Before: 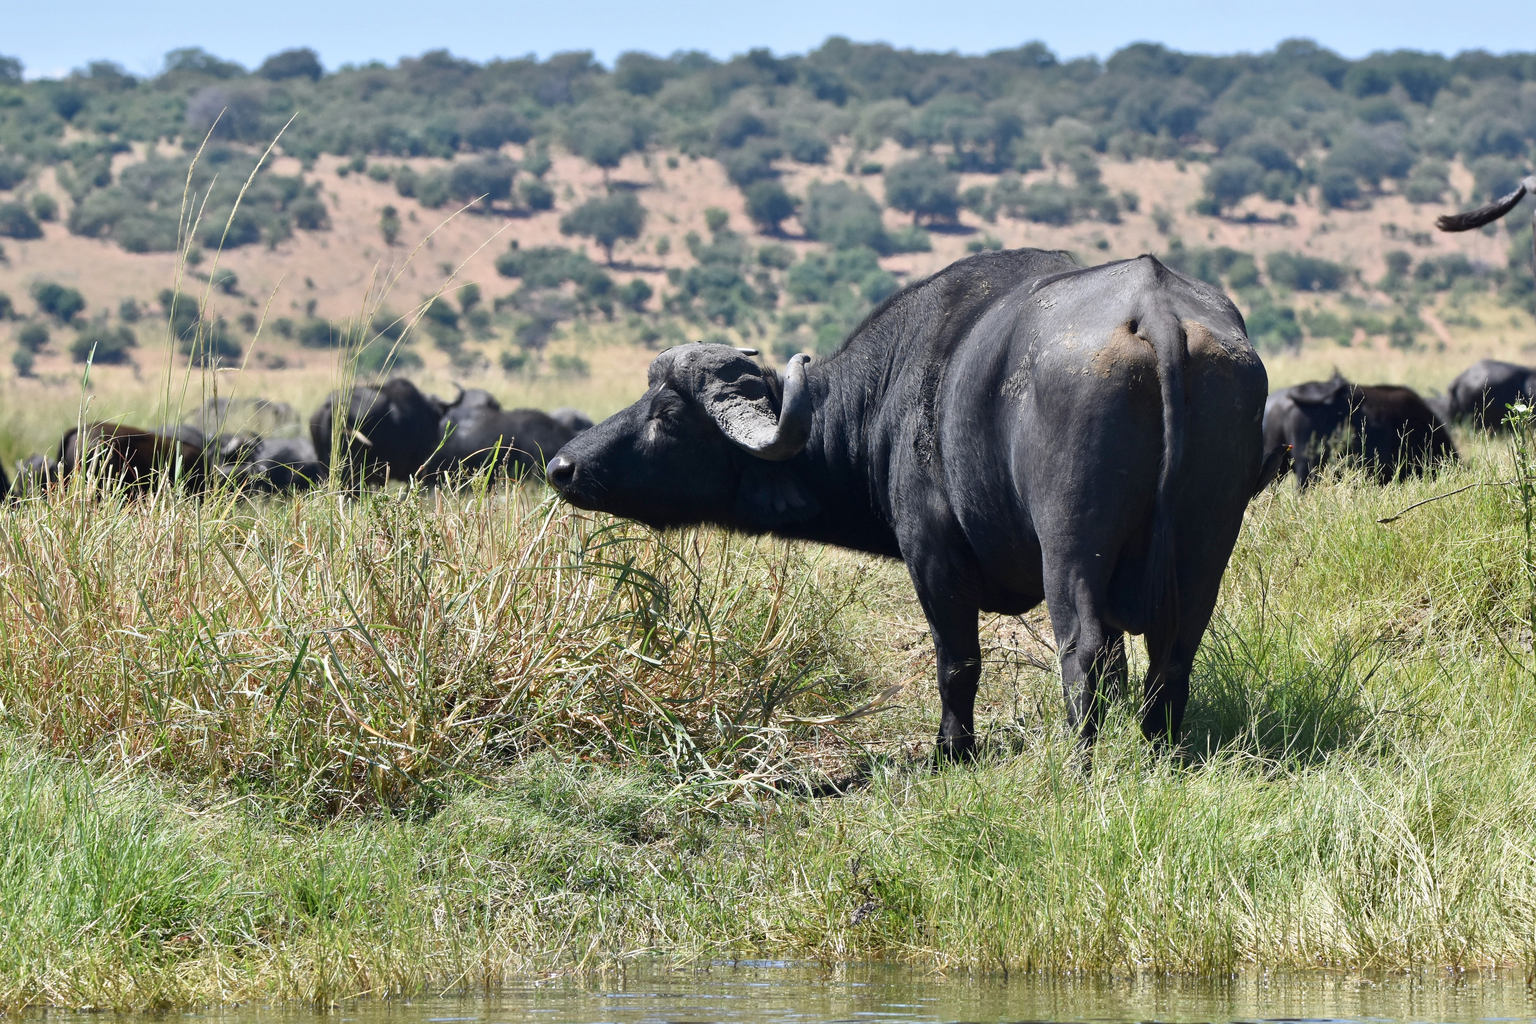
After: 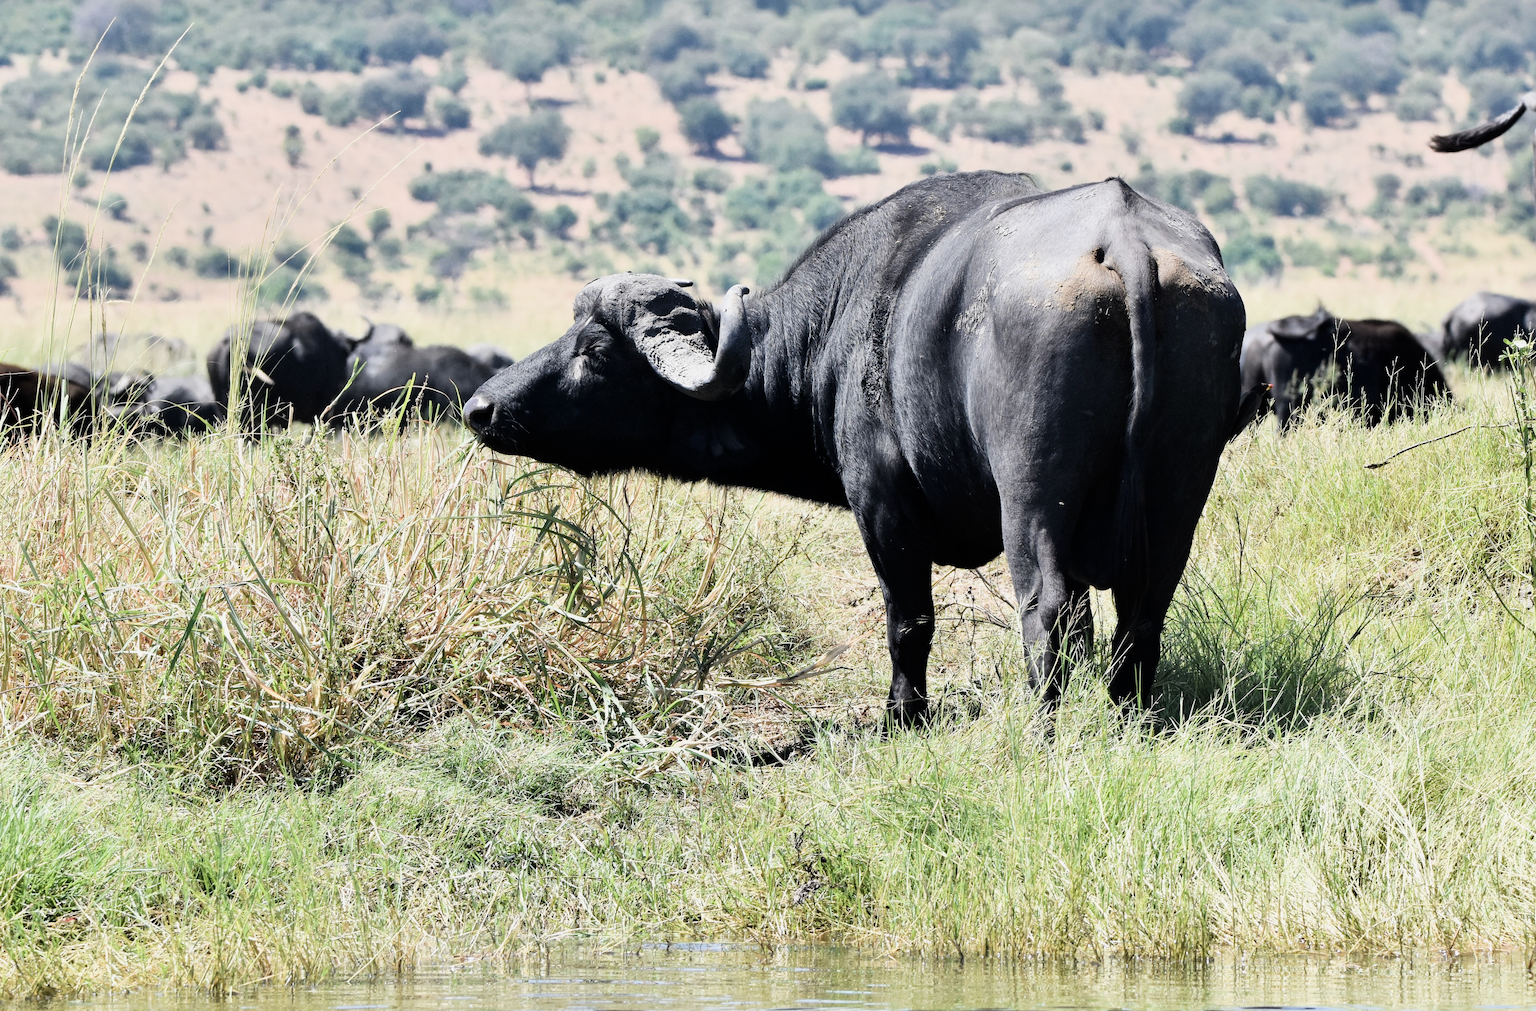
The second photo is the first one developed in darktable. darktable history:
filmic rgb: black relative exposure -7.5 EV, white relative exposure 5 EV, hardness 3.33, contrast 1.299
crop and rotate: left 7.82%, top 8.962%
exposure: black level correction 0, exposure 0.897 EV, compensate exposure bias true, compensate highlight preservation false
contrast brightness saturation: saturation -0.166
